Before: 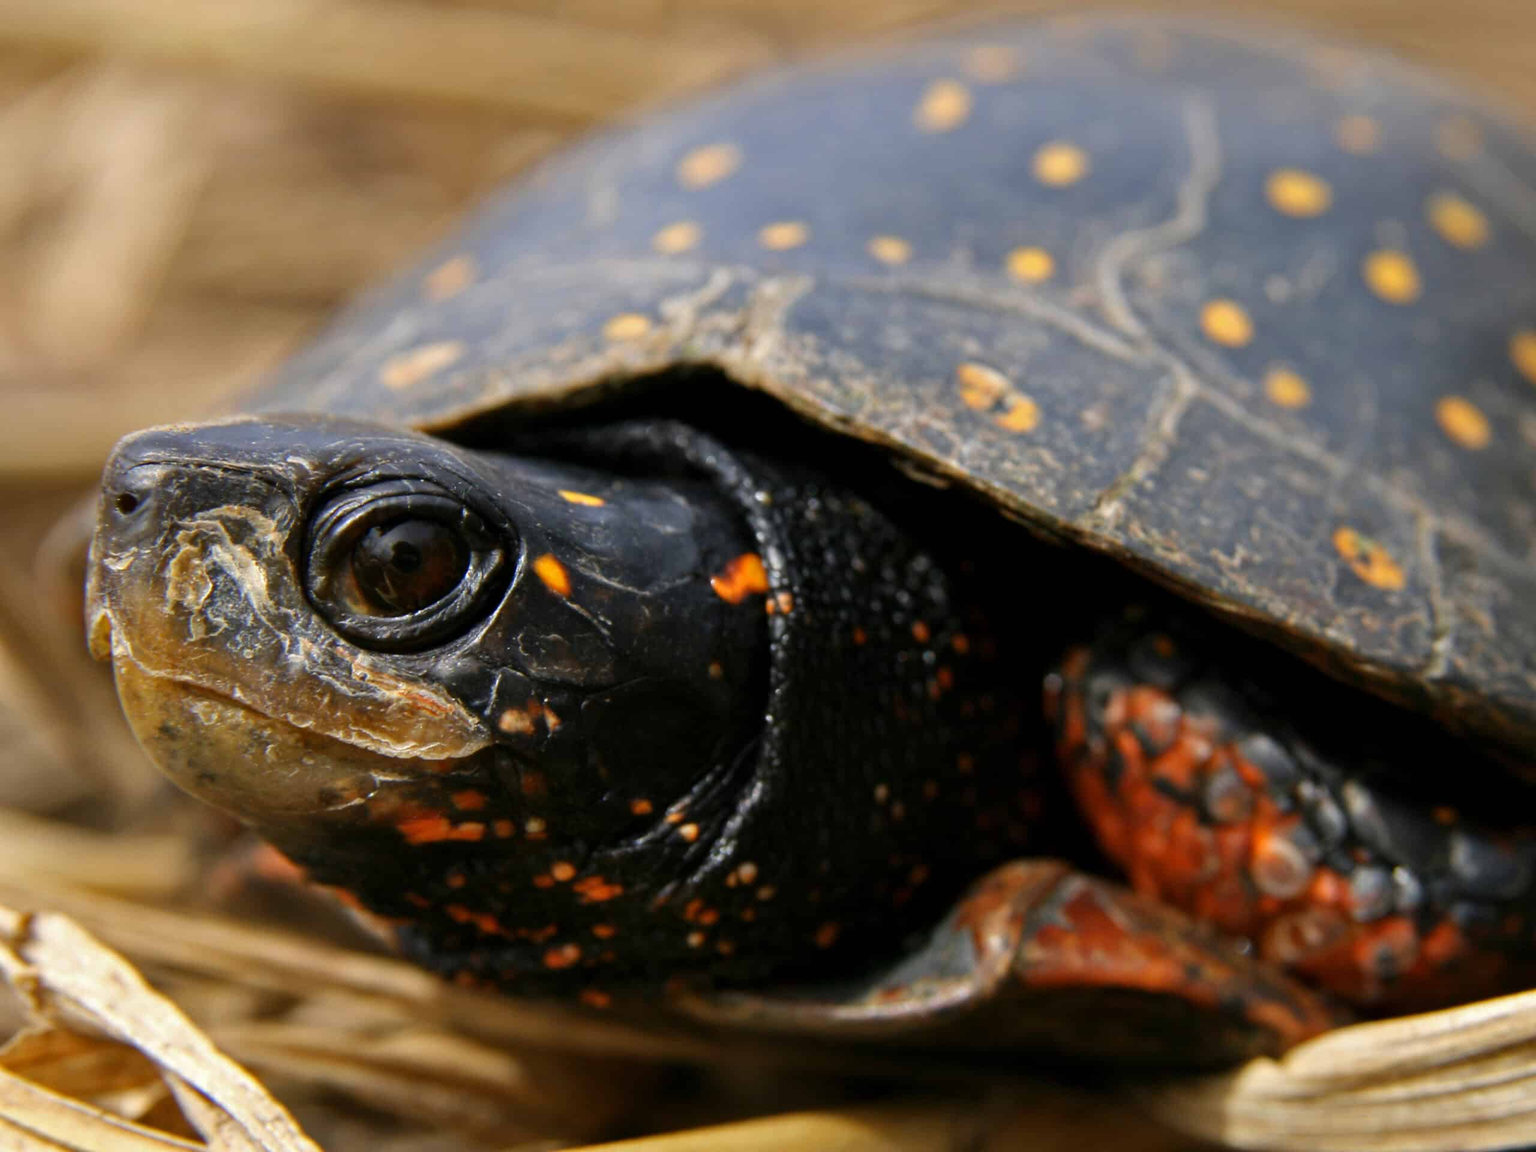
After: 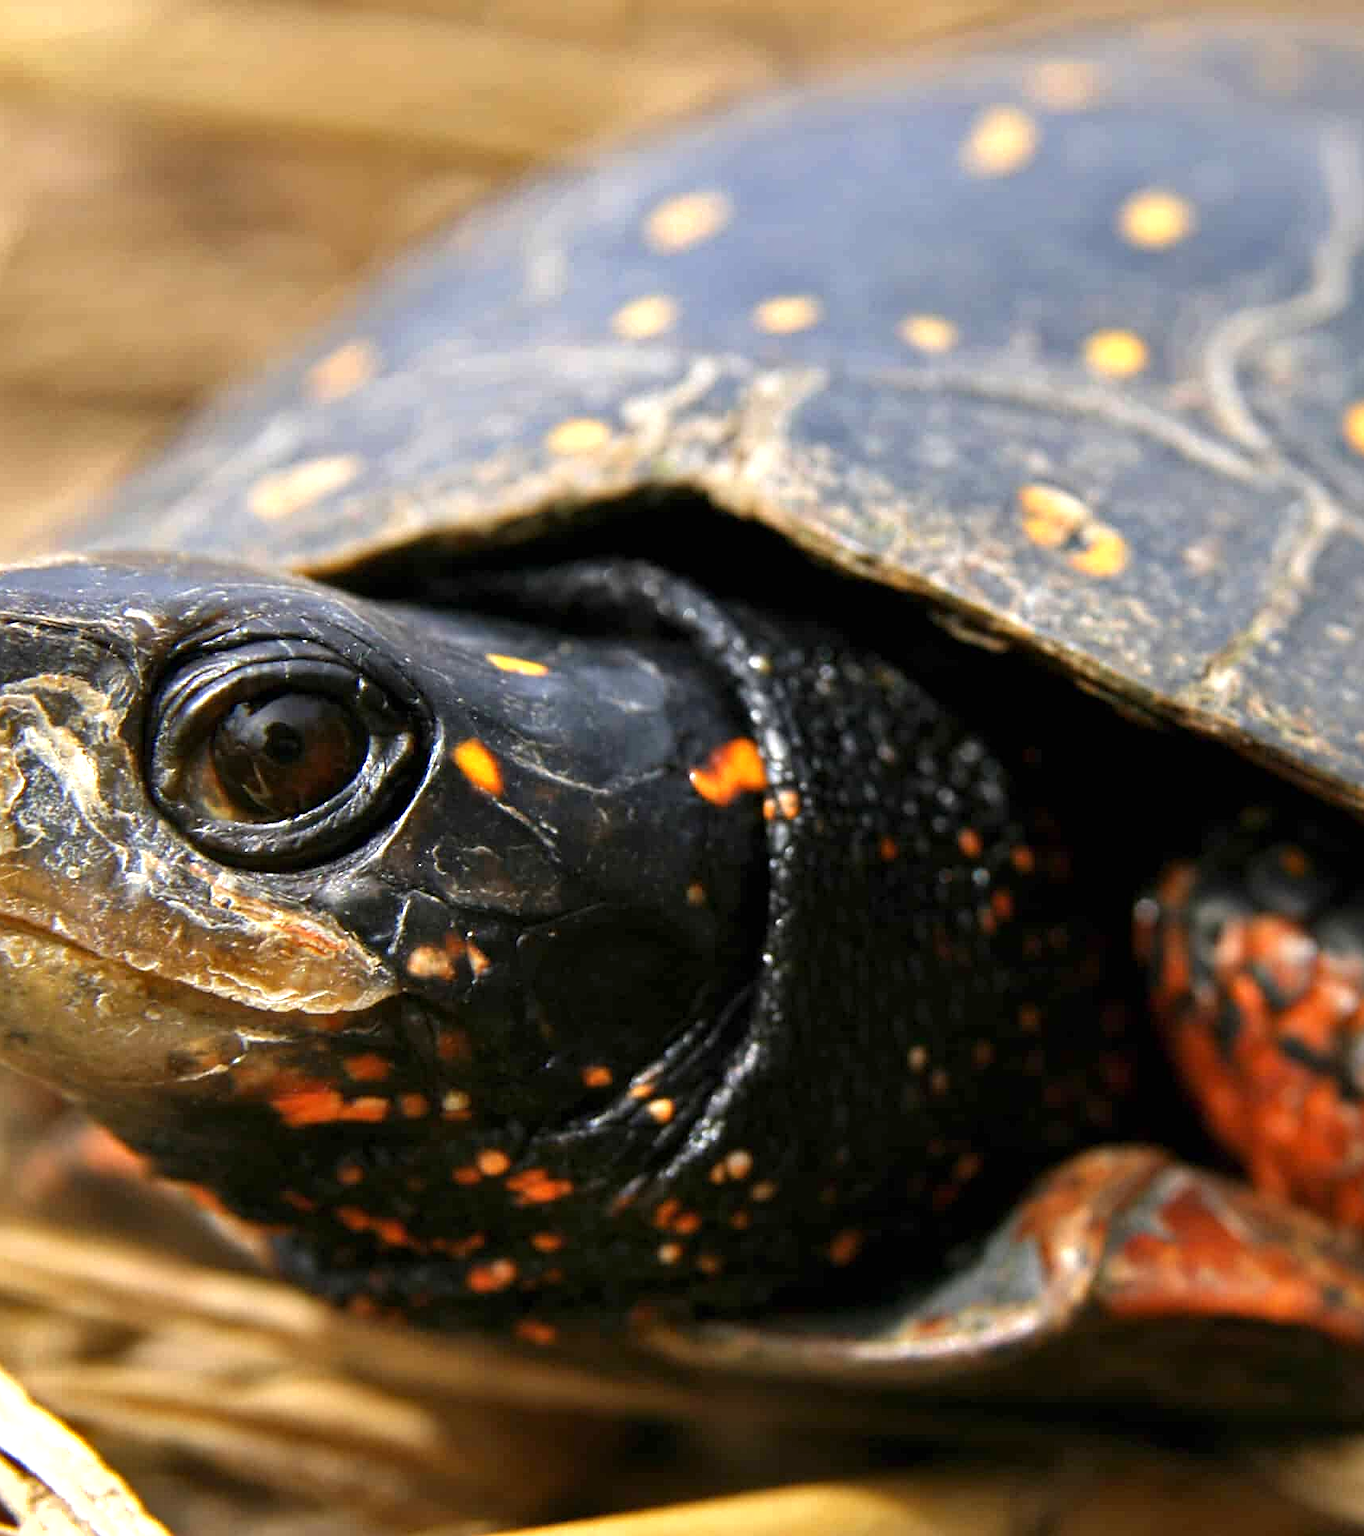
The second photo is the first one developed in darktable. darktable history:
exposure: exposure 0.773 EV, compensate exposure bias true, compensate highlight preservation false
crop and rotate: left 12.633%, right 20.754%
shadows and highlights: shadows 11.15, white point adjustment 1.14, soften with gaussian
sharpen: on, module defaults
